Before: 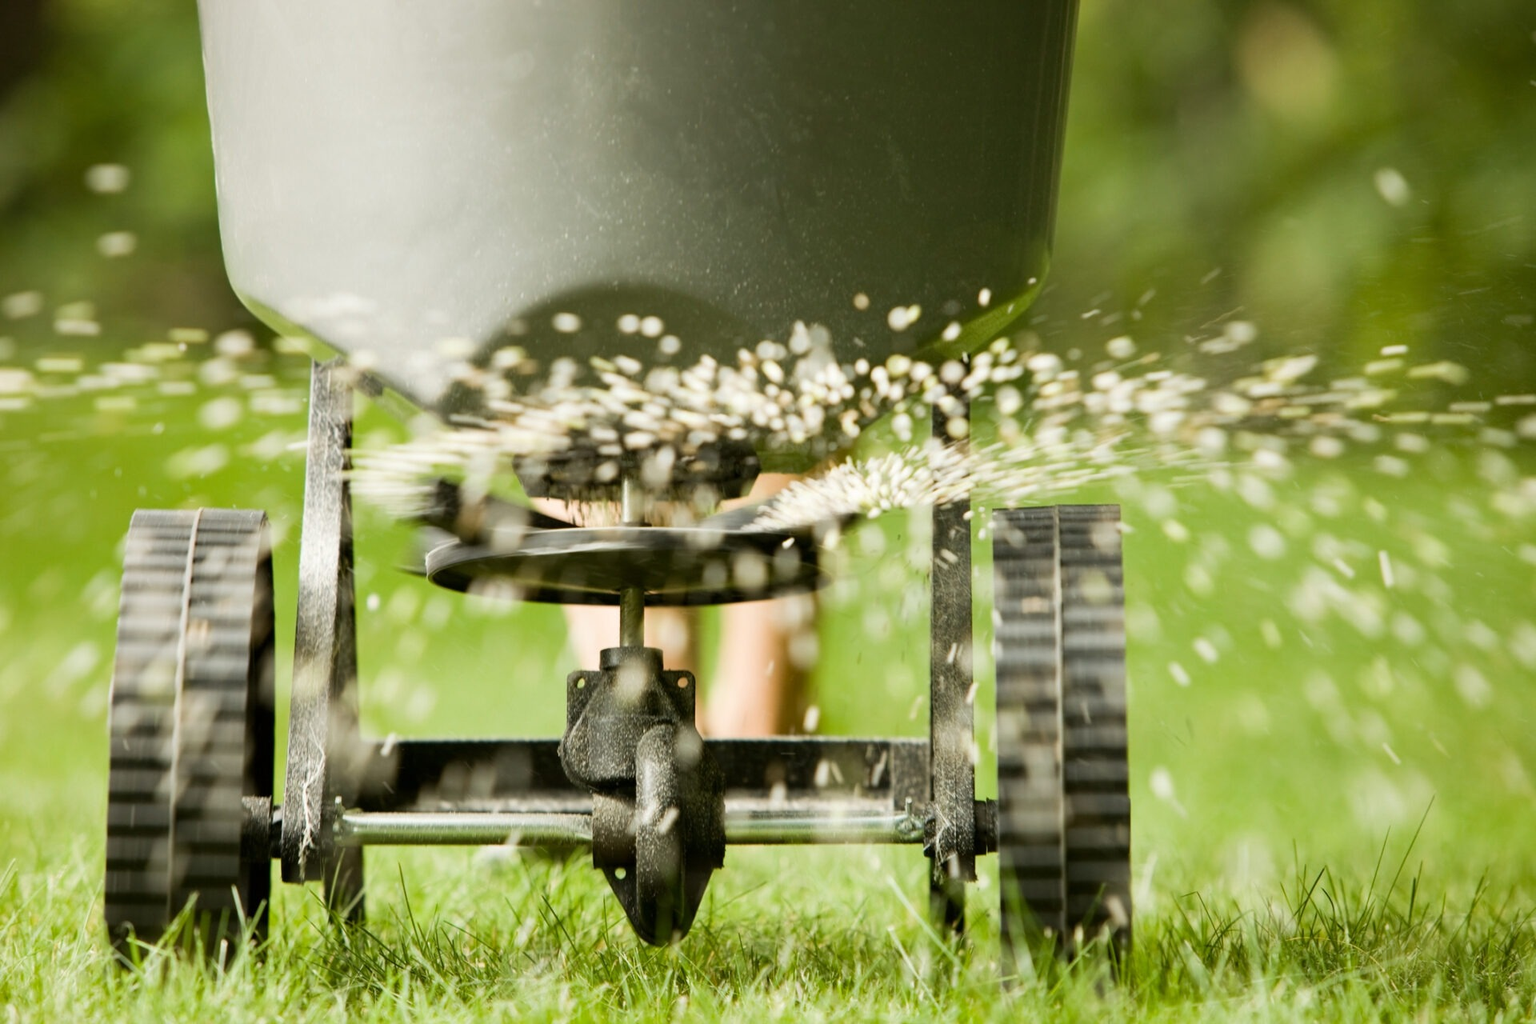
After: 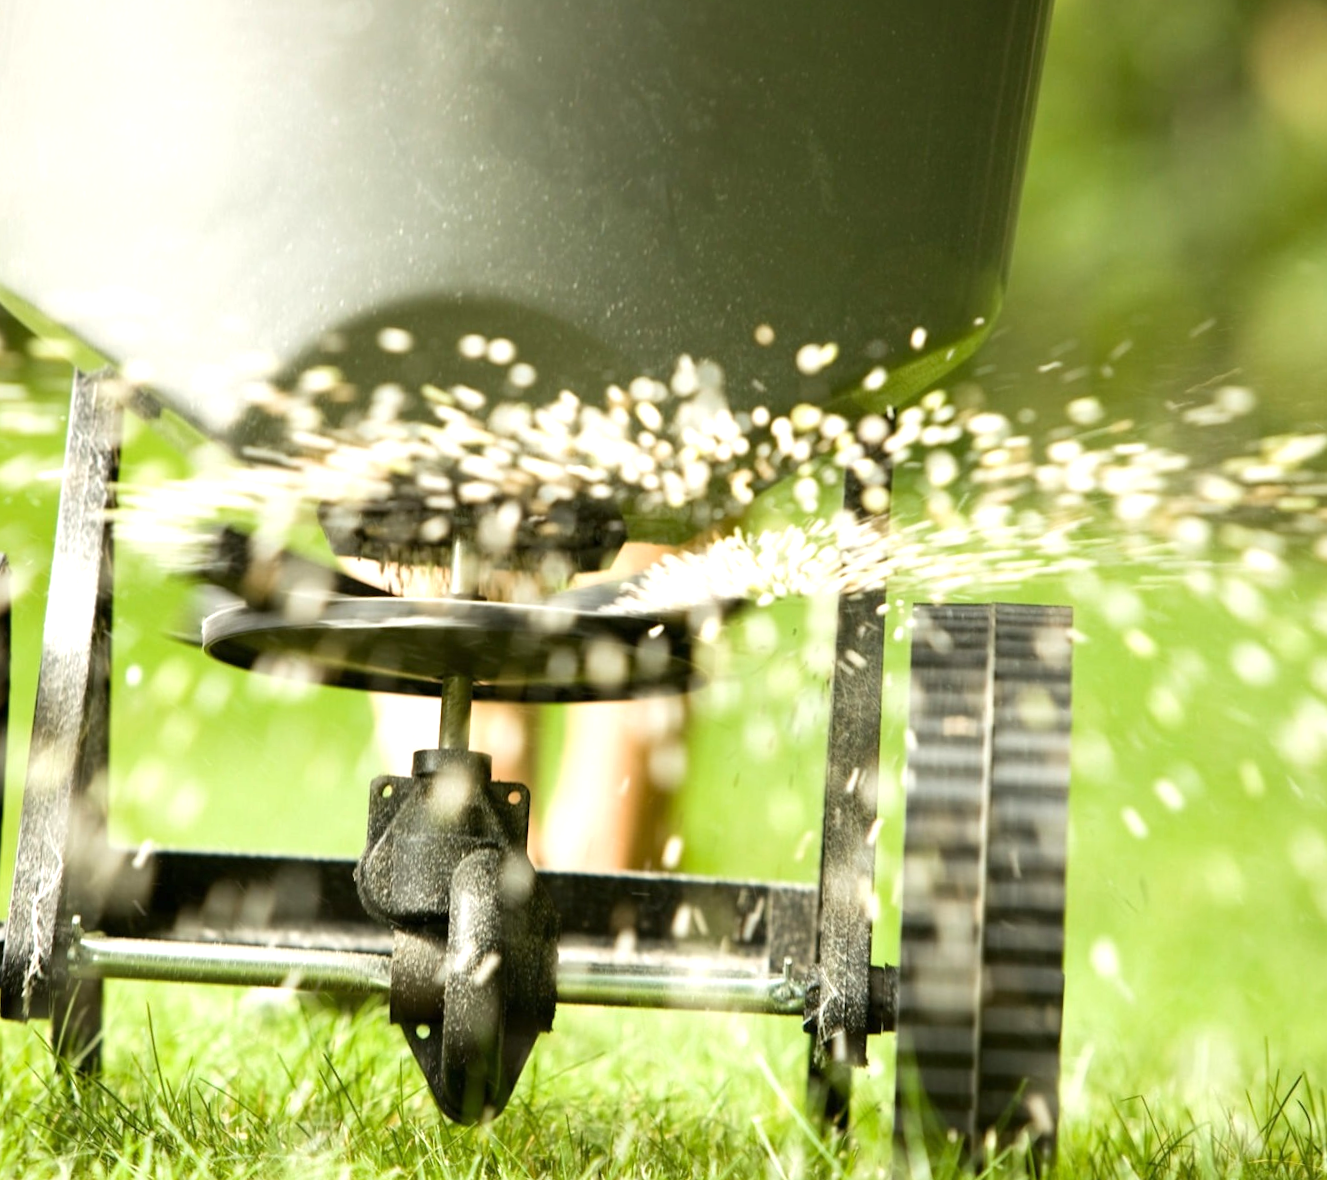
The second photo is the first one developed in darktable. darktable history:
crop and rotate: angle -3.27°, left 14.277%, top 0.028%, right 10.766%, bottom 0.028%
exposure: exposure 0.6 EV, compensate highlight preservation false
